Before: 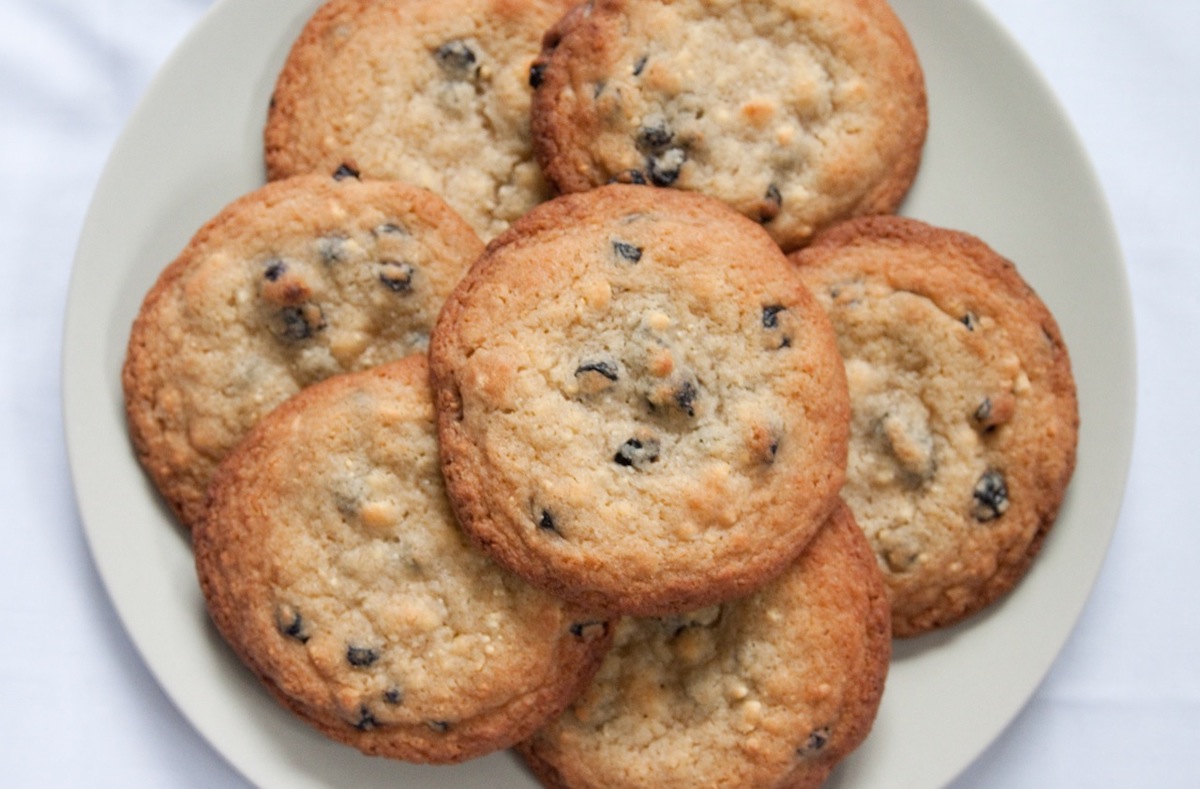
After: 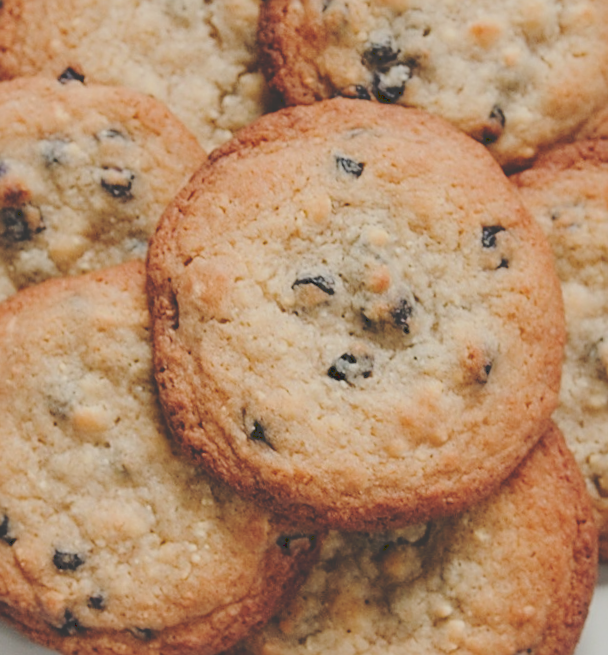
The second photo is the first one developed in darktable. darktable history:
crop and rotate: angle 0.02°, left 24.353%, top 13.219%, right 26.156%, bottom 8.224%
sharpen: on, module defaults
rotate and perspective: rotation 2.27°, automatic cropping off
tone curve: curves: ch0 [(0, 0) (0.003, 0.211) (0.011, 0.211) (0.025, 0.215) (0.044, 0.218) (0.069, 0.224) (0.1, 0.227) (0.136, 0.233) (0.177, 0.247) (0.224, 0.275) (0.277, 0.309) (0.335, 0.366) (0.399, 0.438) (0.468, 0.515) (0.543, 0.586) (0.623, 0.658) (0.709, 0.735) (0.801, 0.821) (0.898, 0.889) (1, 1)], preserve colors none
filmic rgb: black relative exposure -7.65 EV, white relative exposure 4.56 EV, hardness 3.61
